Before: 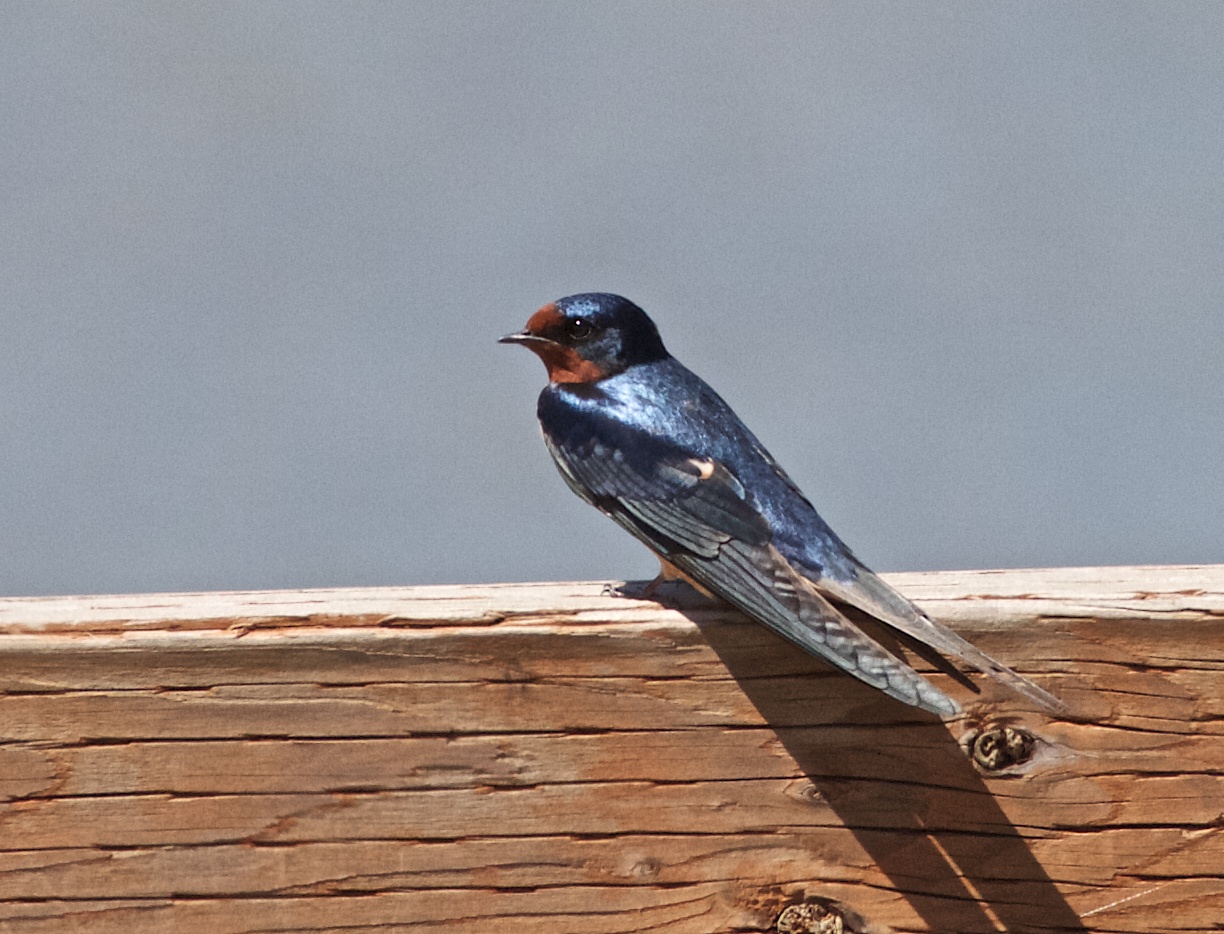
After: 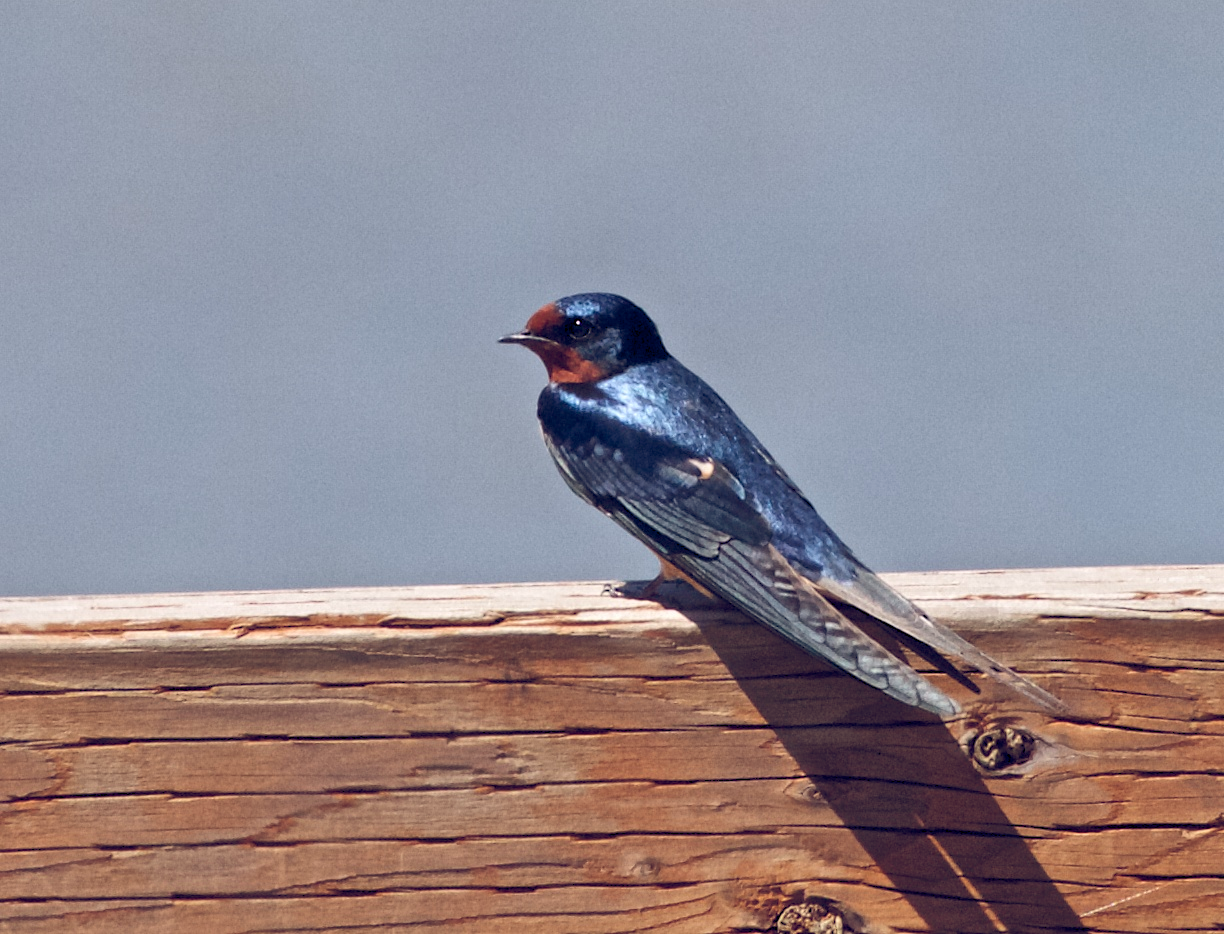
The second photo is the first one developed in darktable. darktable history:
color balance rgb: global offset › luminance -0.309%, global offset › chroma 0.305%, global offset › hue 261.82°, perceptual saturation grading › global saturation 14.907%
